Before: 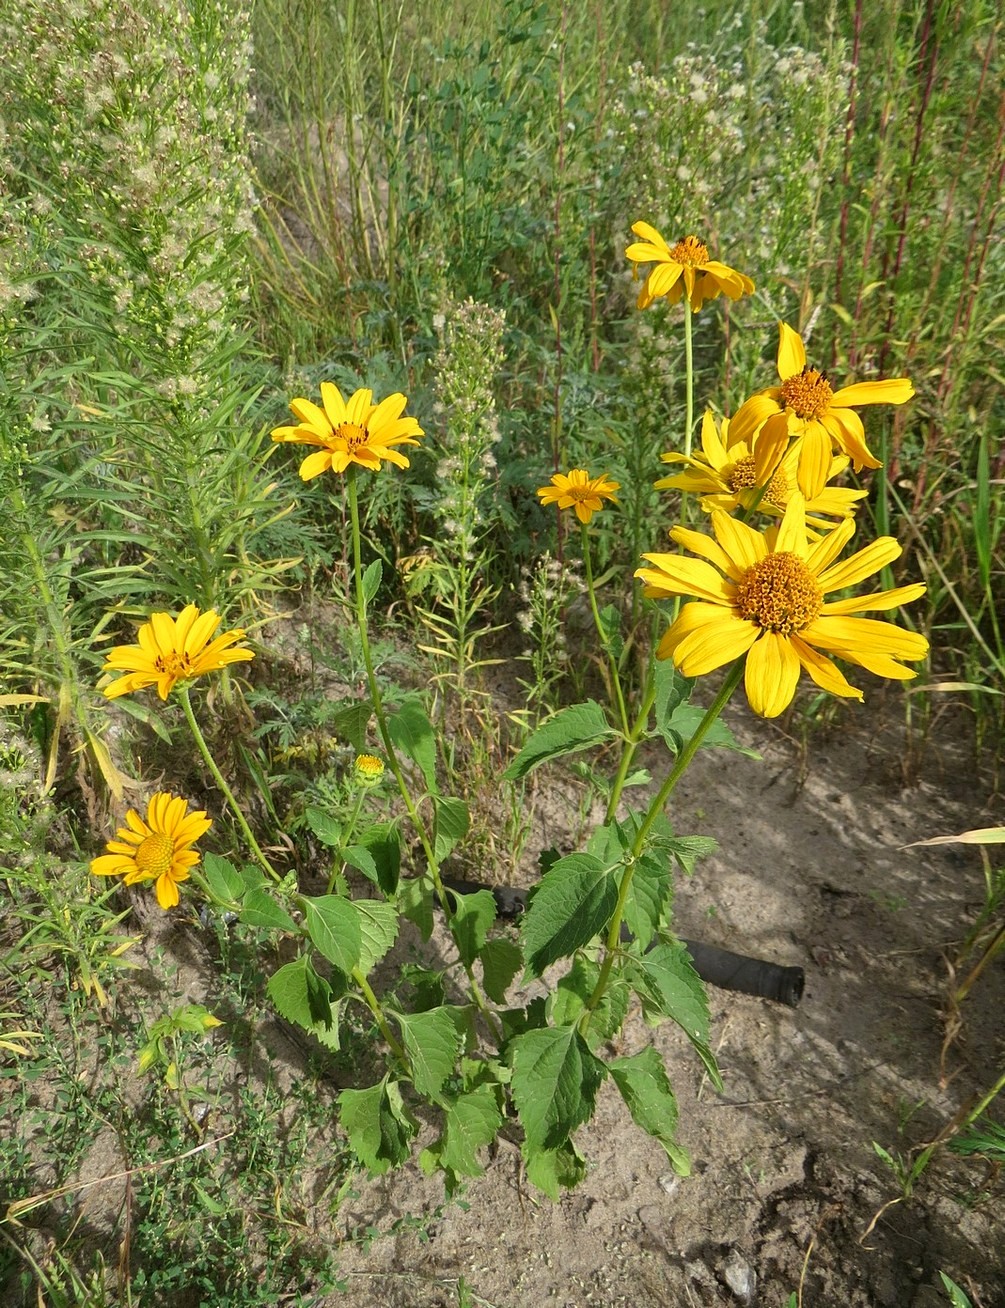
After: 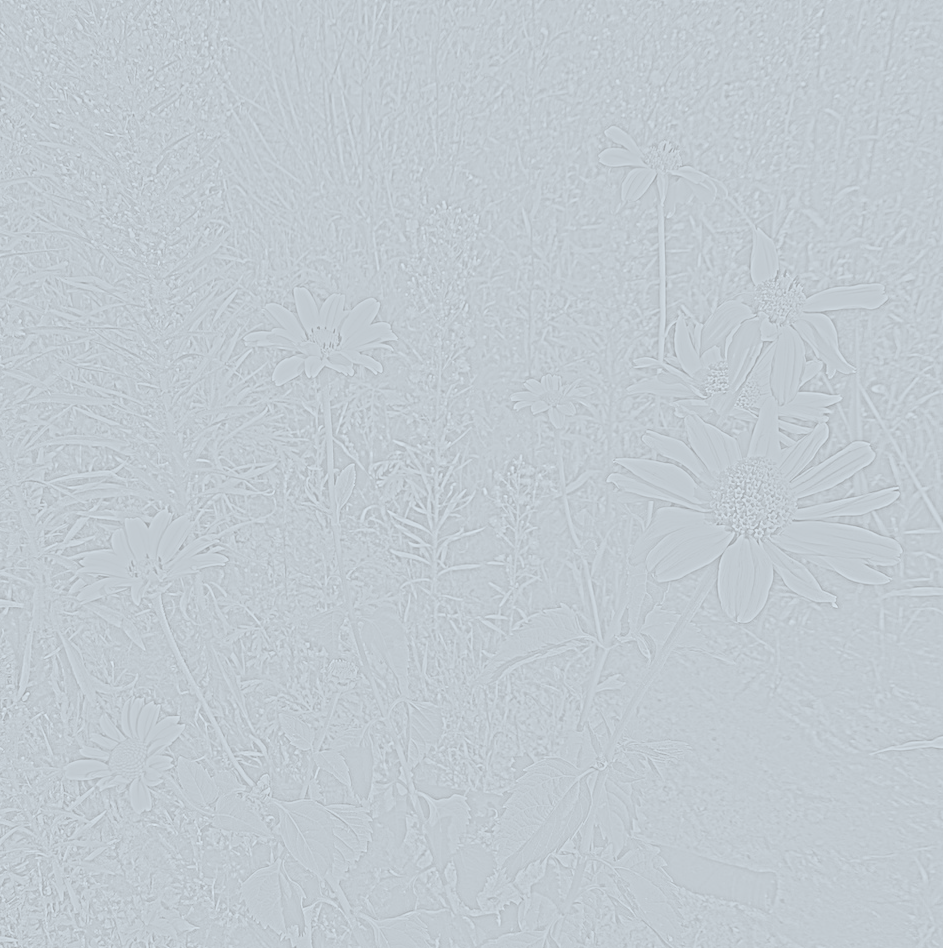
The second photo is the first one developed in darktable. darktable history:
white balance: red 0.983, blue 1.036
base curve: curves: ch0 [(0, 0) (0.007, 0.004) (0.027, 0.03) (0.046, 0.07) (0.207, 0.54) (0.442, 0.872) (0.673, 0.972) (1, 1)], preserve colors none
exposure: black level correction 0, exposure -0.766 EV, compensate highlight preservation false
crop: left 2.737%, top 7.287%, right 3.421%, bottom 20.179%
highpass: sharpness 6%, contrast boost 7.63%
contrast brightness saturation: brightness 0.18, saturation -0.5
color correction: highlights a* -3.28, highlights b* -6.24, shadows a* 3.1, shadows b* 5.19
